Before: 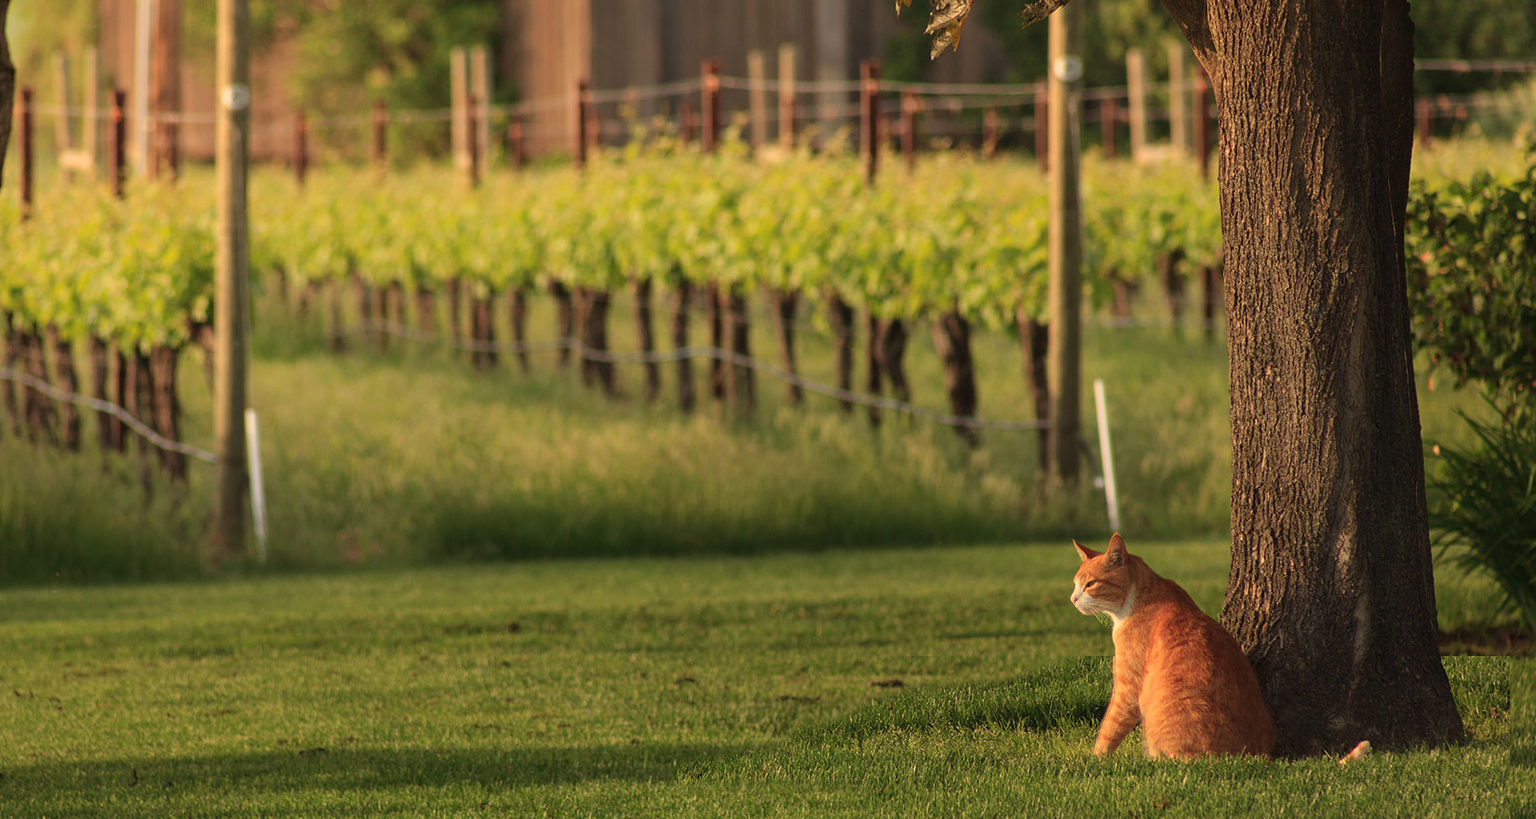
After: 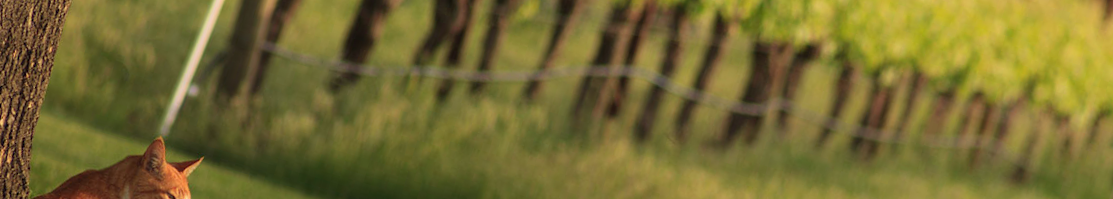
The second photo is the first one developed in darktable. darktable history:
crop and rotate: angle 16.12°, top 30.835%, bottom 35.653%
white balance: red 0.978, blue 0.999
